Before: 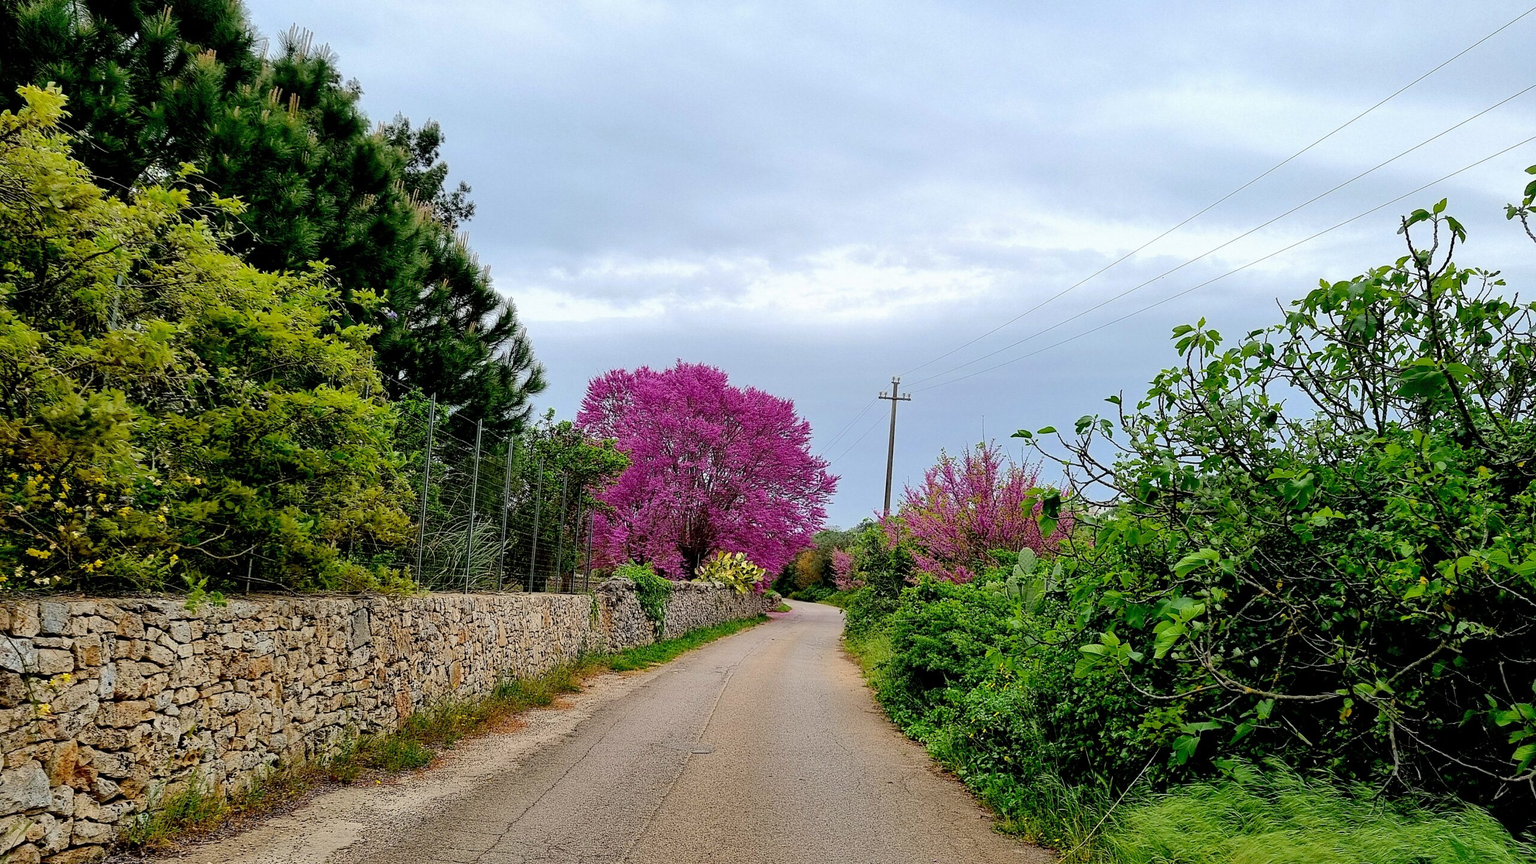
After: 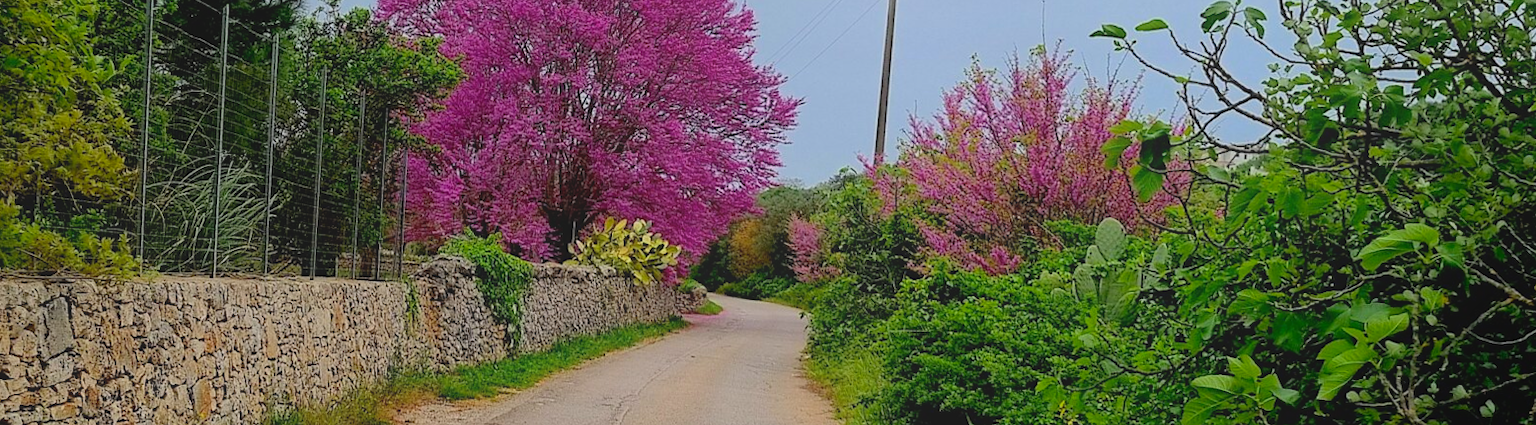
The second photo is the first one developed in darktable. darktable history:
rotate and perspective: rotation 0.062°, lens shift (vertical) 0.115, lens shift (horizontal) -0.133, crop left 0.047, crop right 0.94, crop top 0.061, crop bottom 0.94
local contrast: detail 70%
crop: left 18.091%, top 51.13%, right 17.525%, bottom 16.85%
